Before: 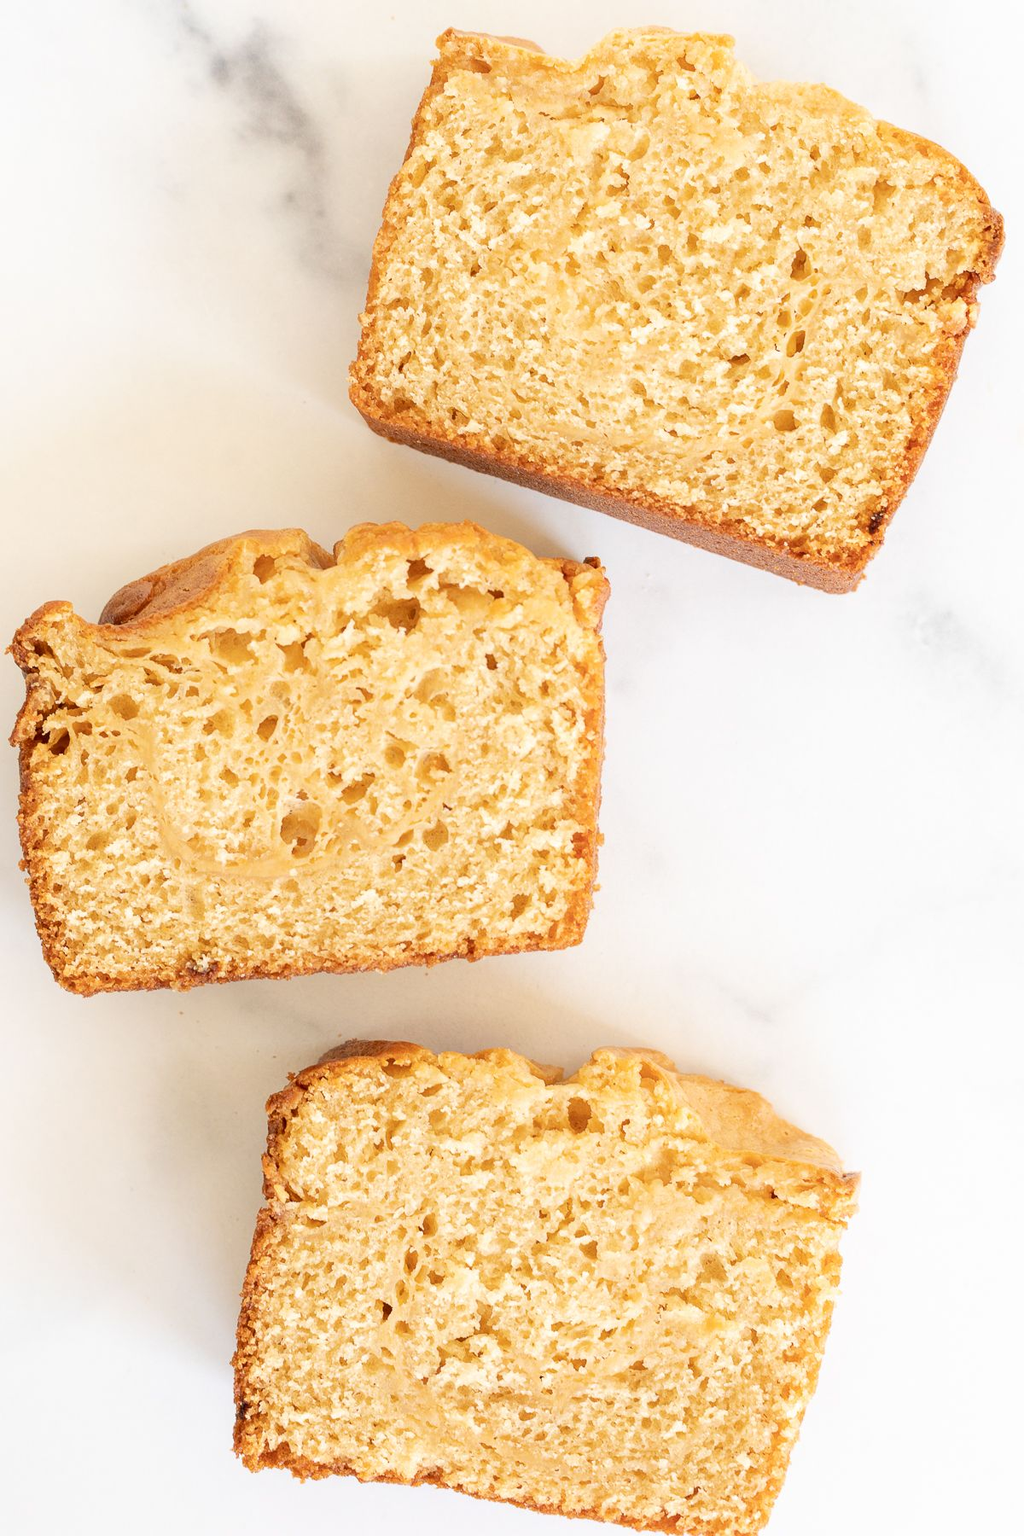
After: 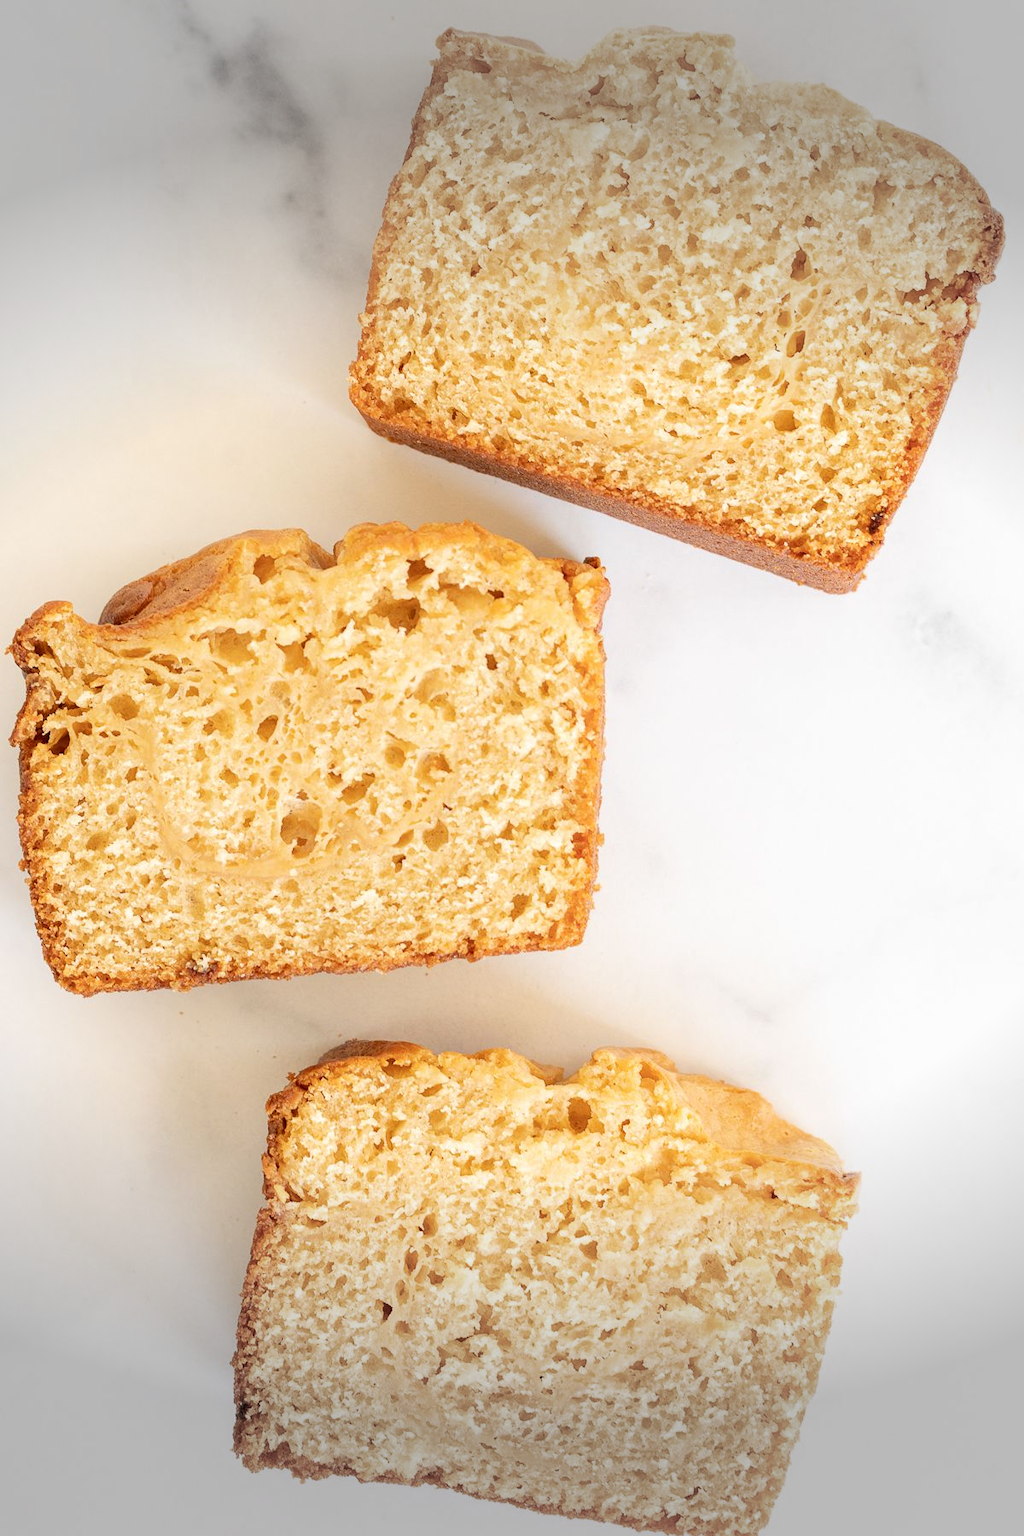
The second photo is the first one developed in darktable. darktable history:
vignetting: fall-off start 78.55%, width/height ratio 1.327, unbound false
